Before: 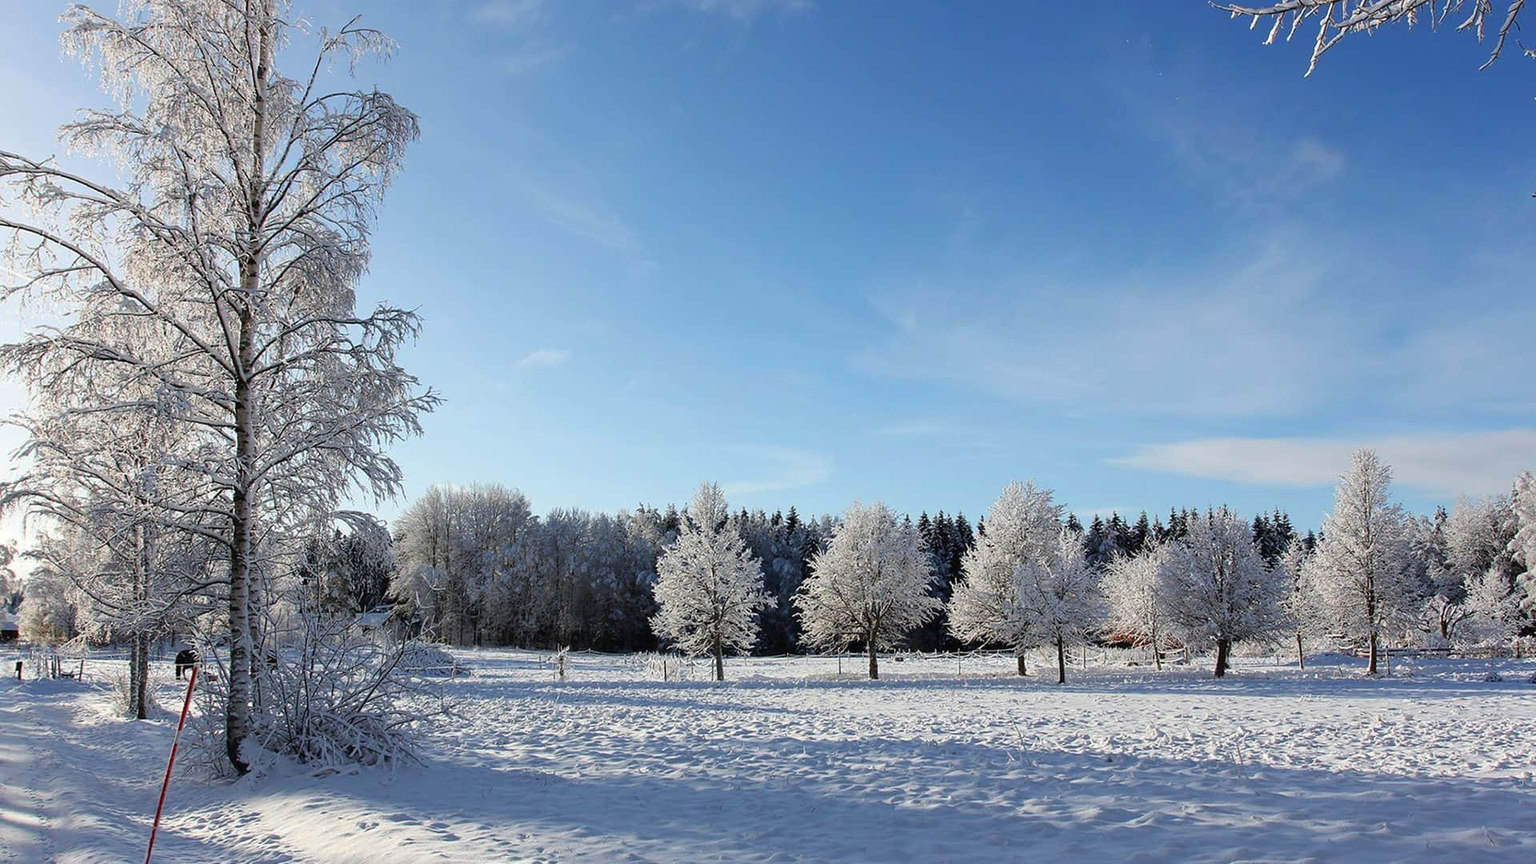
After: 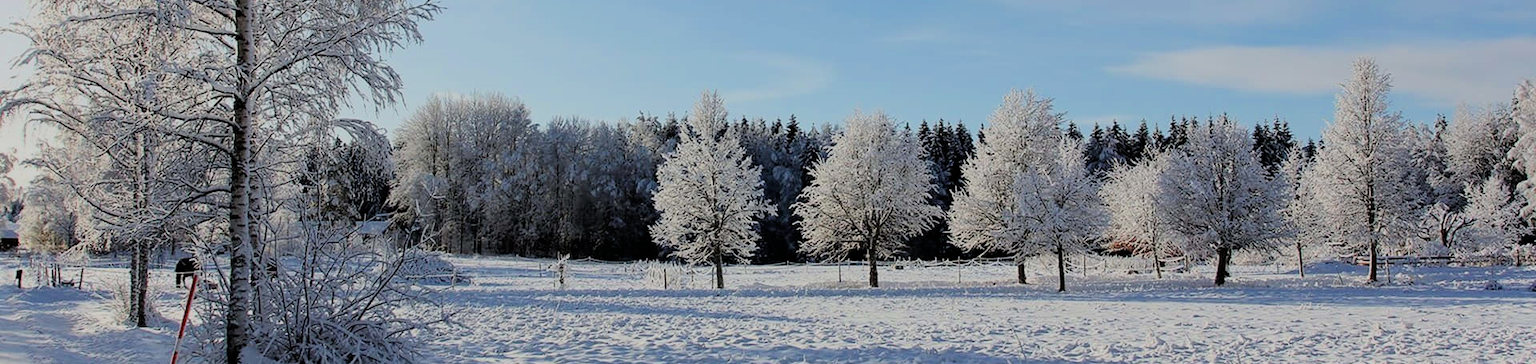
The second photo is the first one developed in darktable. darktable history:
crop: top 45.422%, bottom 12.286%
filmic rgb: black relative exposure -7.11 EV, white relative exposure 5.37 EV, hardness 3.03, color science v6 (2022)
